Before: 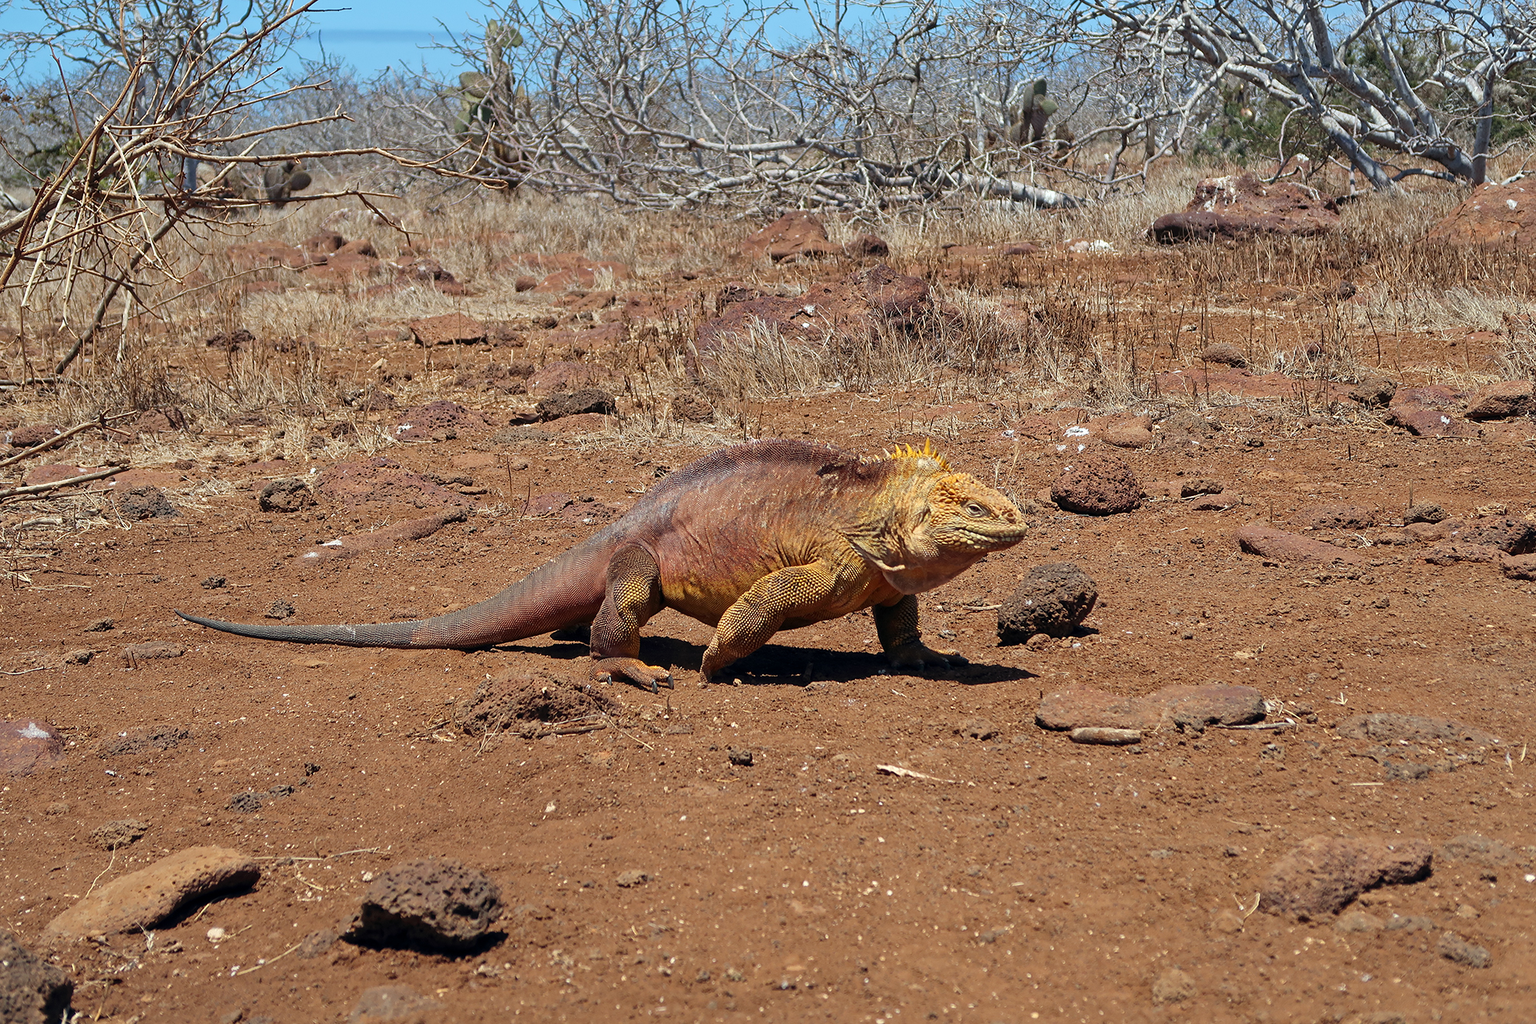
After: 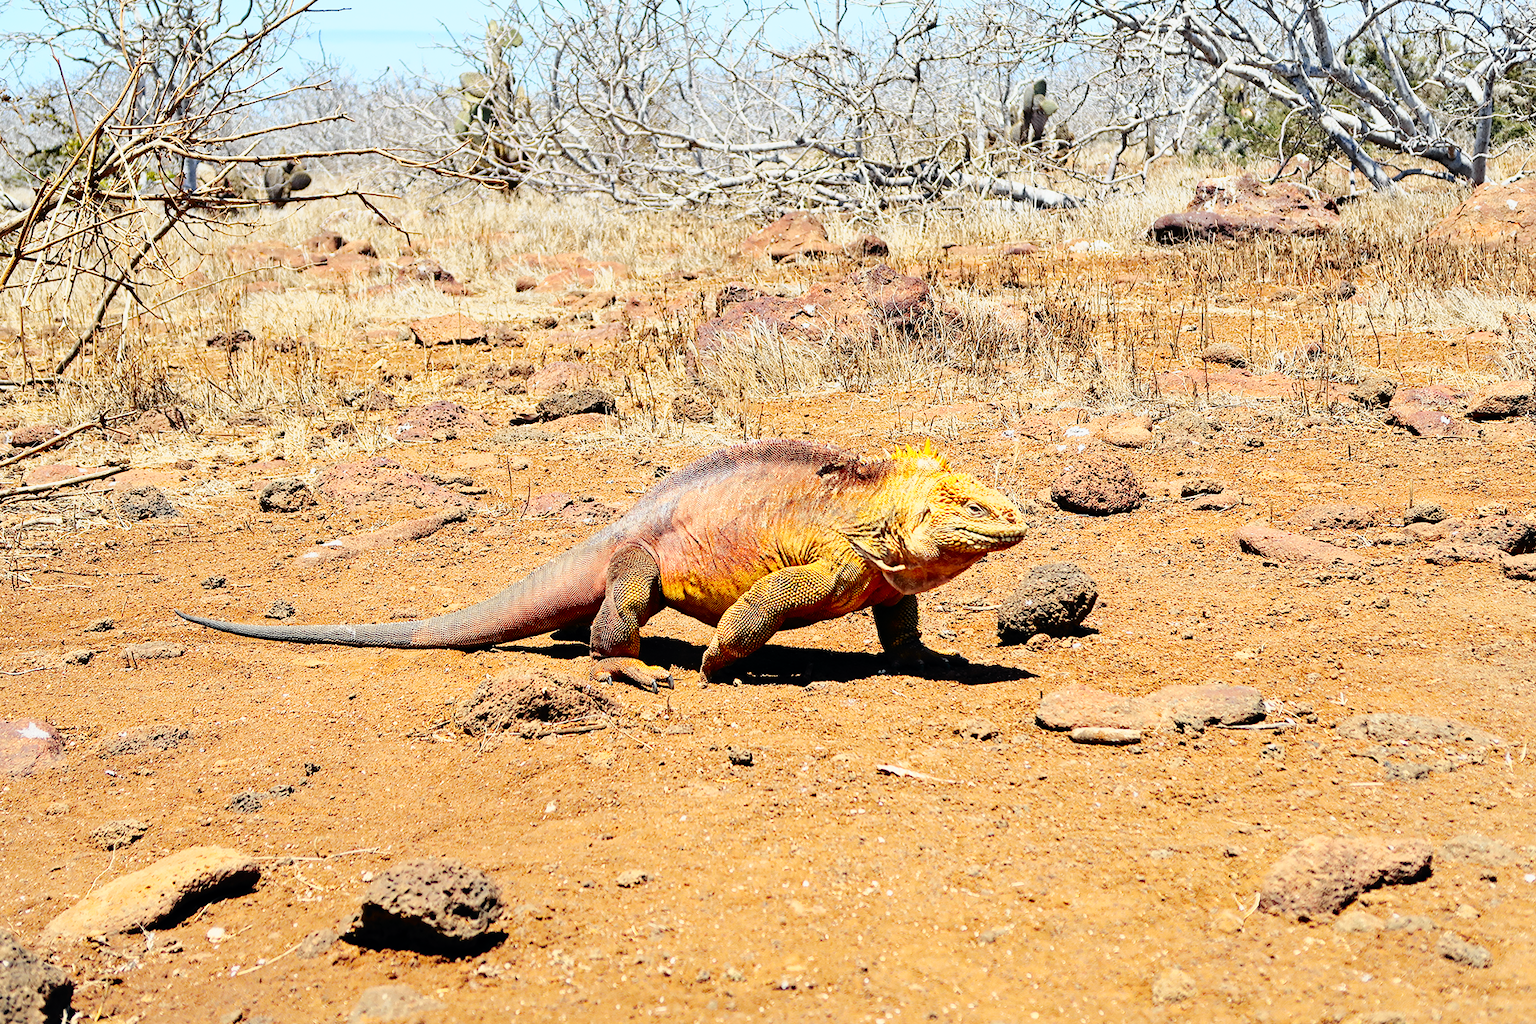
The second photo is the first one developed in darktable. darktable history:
tone curve: curves: ch0 [(0, 0) (0.136, 0.071) (0.346, 0.366) (0.489, 0.573) (0.66, 0.748) (0.858, 0.926) (1, 0.977)]; ch1 [(0, 0) (0.353, 0.344) (0.45, 0.46) (0.498, 0.498) (0.521, 0.512) (0.563, 0.559) (0.592, 0.605) (0.641, 0.673) (1, 1)]; ch2 [(0, 0) (0.333, 0.346) (0.375, 0.375) (0.424, 0.43) (0.476, 0.492) (0.502, 0.502) (0.524, 0.531) (0.579, 0.61) (0.612, 0.644) (0.641, 0.722) (1, 1)], color space Lab, independent channels, preserve colors none
base curve: curves: ch0 [(0, 0) (0.008, 0.007) (0.022, 0.029) (0.048, 0.089) (0.092, 0.197) (0.191, 0.399) (0.275, 0.534) (0.357, 0.65) (0.477, 0.78) (0.542, 0.833) (0.799, 0.973) (1, 1)], preserve colors none
